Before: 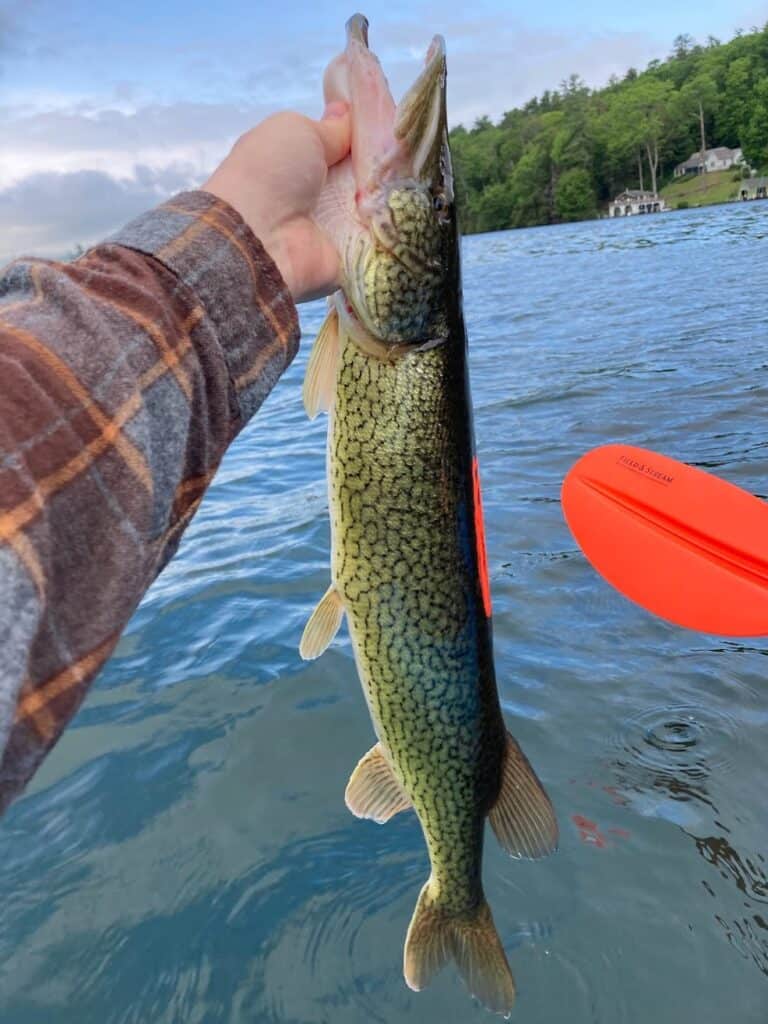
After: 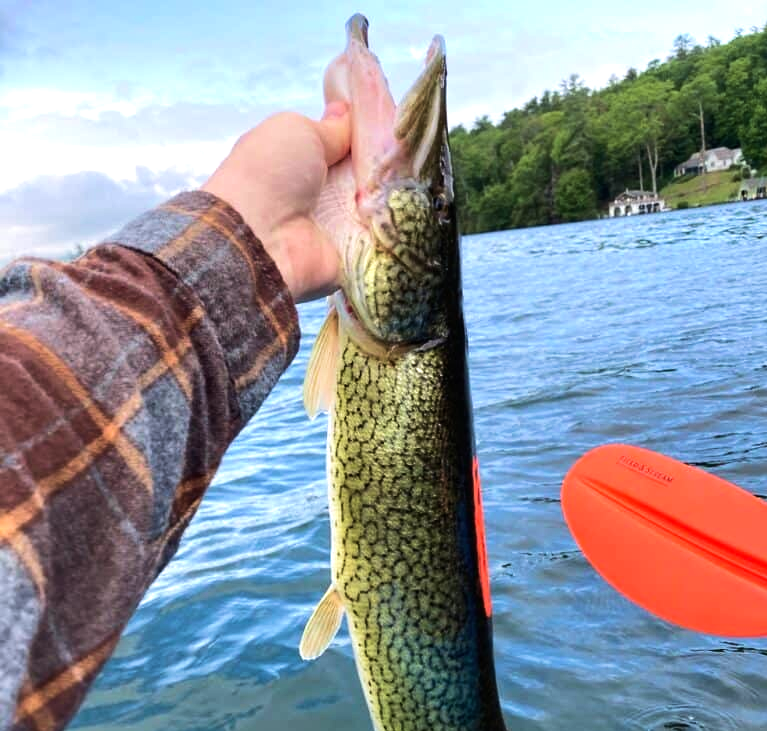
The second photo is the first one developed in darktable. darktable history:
velvia: on, module defaults
tone equalizer: -8 EV -0.75 EV, -7 EV -0.7 EV, -6 EV -0.6 EV, -5 EV -0.4 EV, -3 EV 0.4 EV, -2 EV 0.6 EV, -1 EV 0.7 EV, +0 EV 0.75 EV, edges refinement/feathering 500, mask exposure compensation -1.57 EV, preserve details no
crop: bottom 28.576%
